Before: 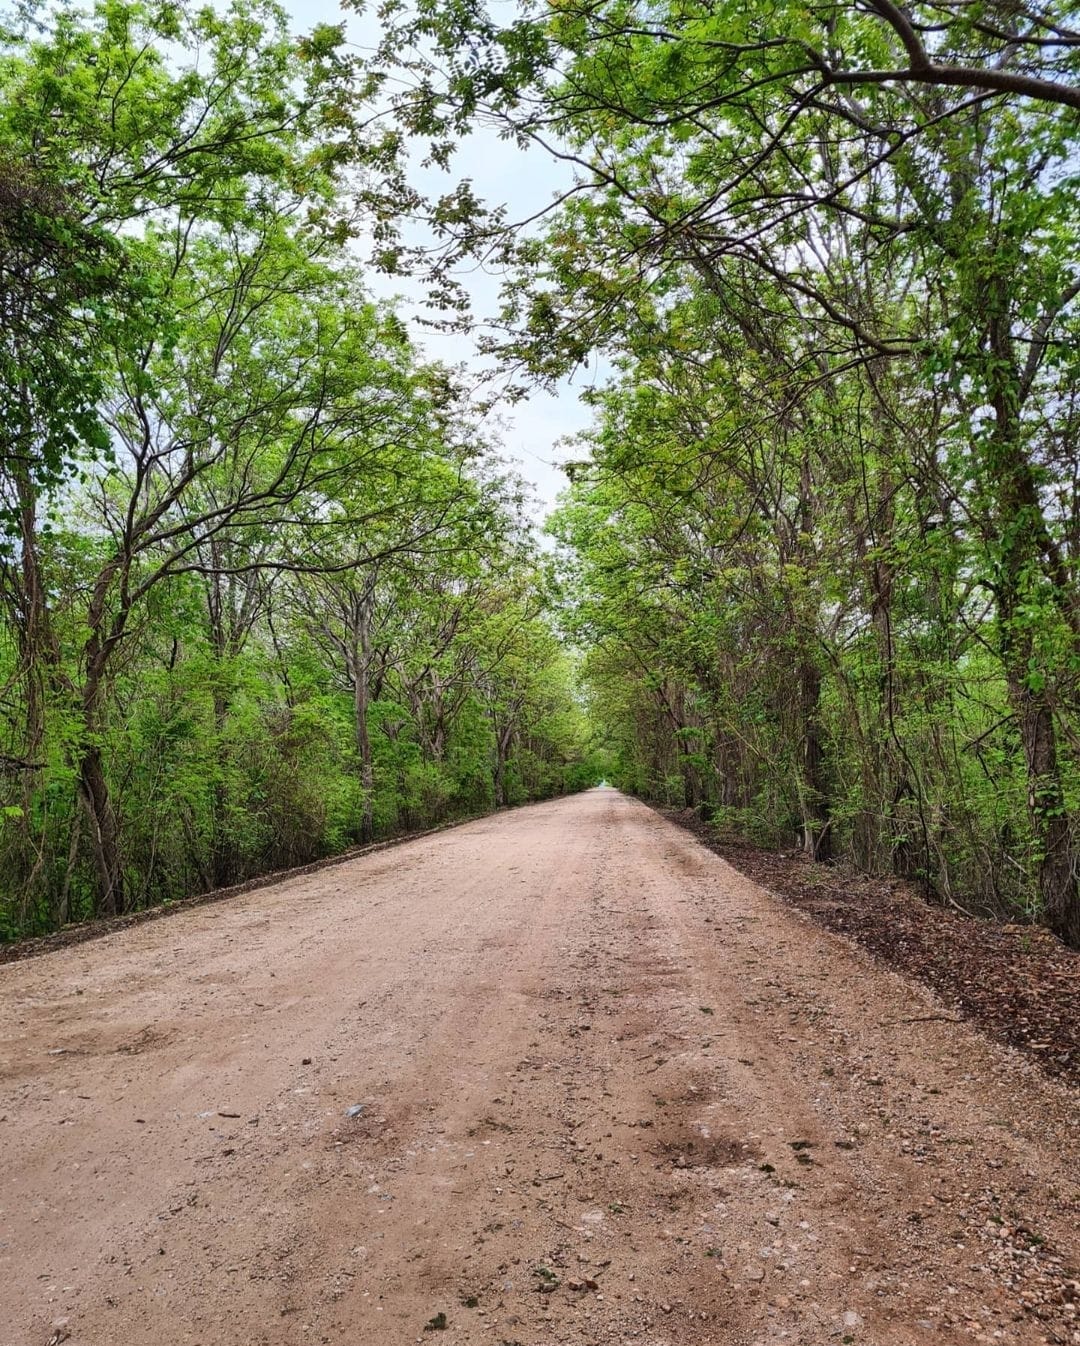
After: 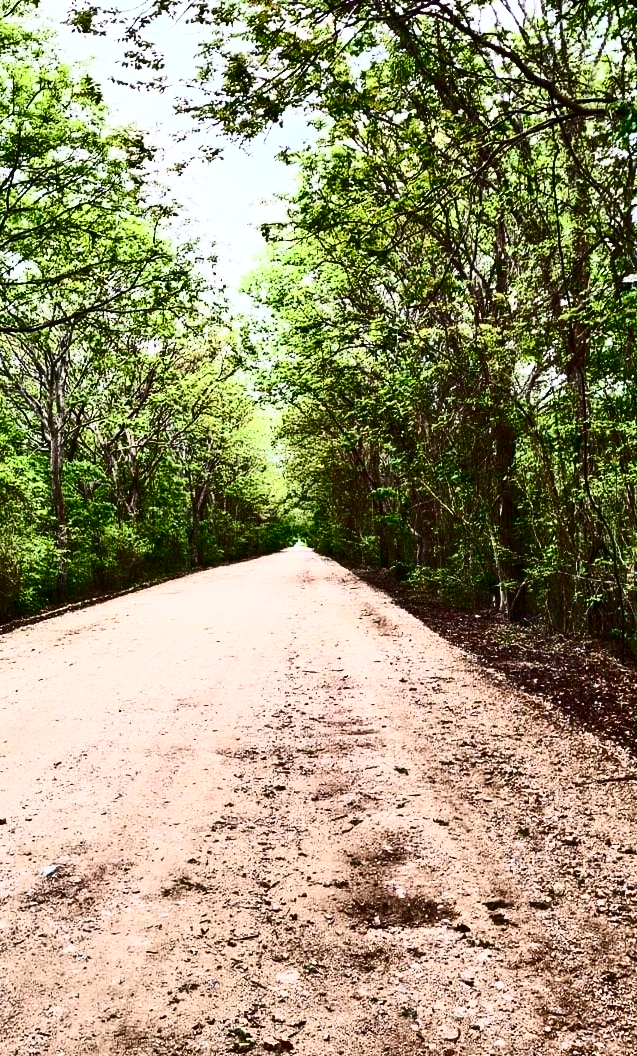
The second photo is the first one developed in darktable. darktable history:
contrast brightness saturation: contrast 0.94, brightness 0.193
color balance rgb: power › hue 313.04°, perceptual saturation grading › global saturation 20%, perceptual saturation grading › highlights -25.596%, perceptual saturation grading › shadows 24.612%, global vibrance 9.711%
crop and rotate: left 28.249%, top 17.896%, right 12.766%, bottom 3.595%
exposure: compensate highlight preservation false
